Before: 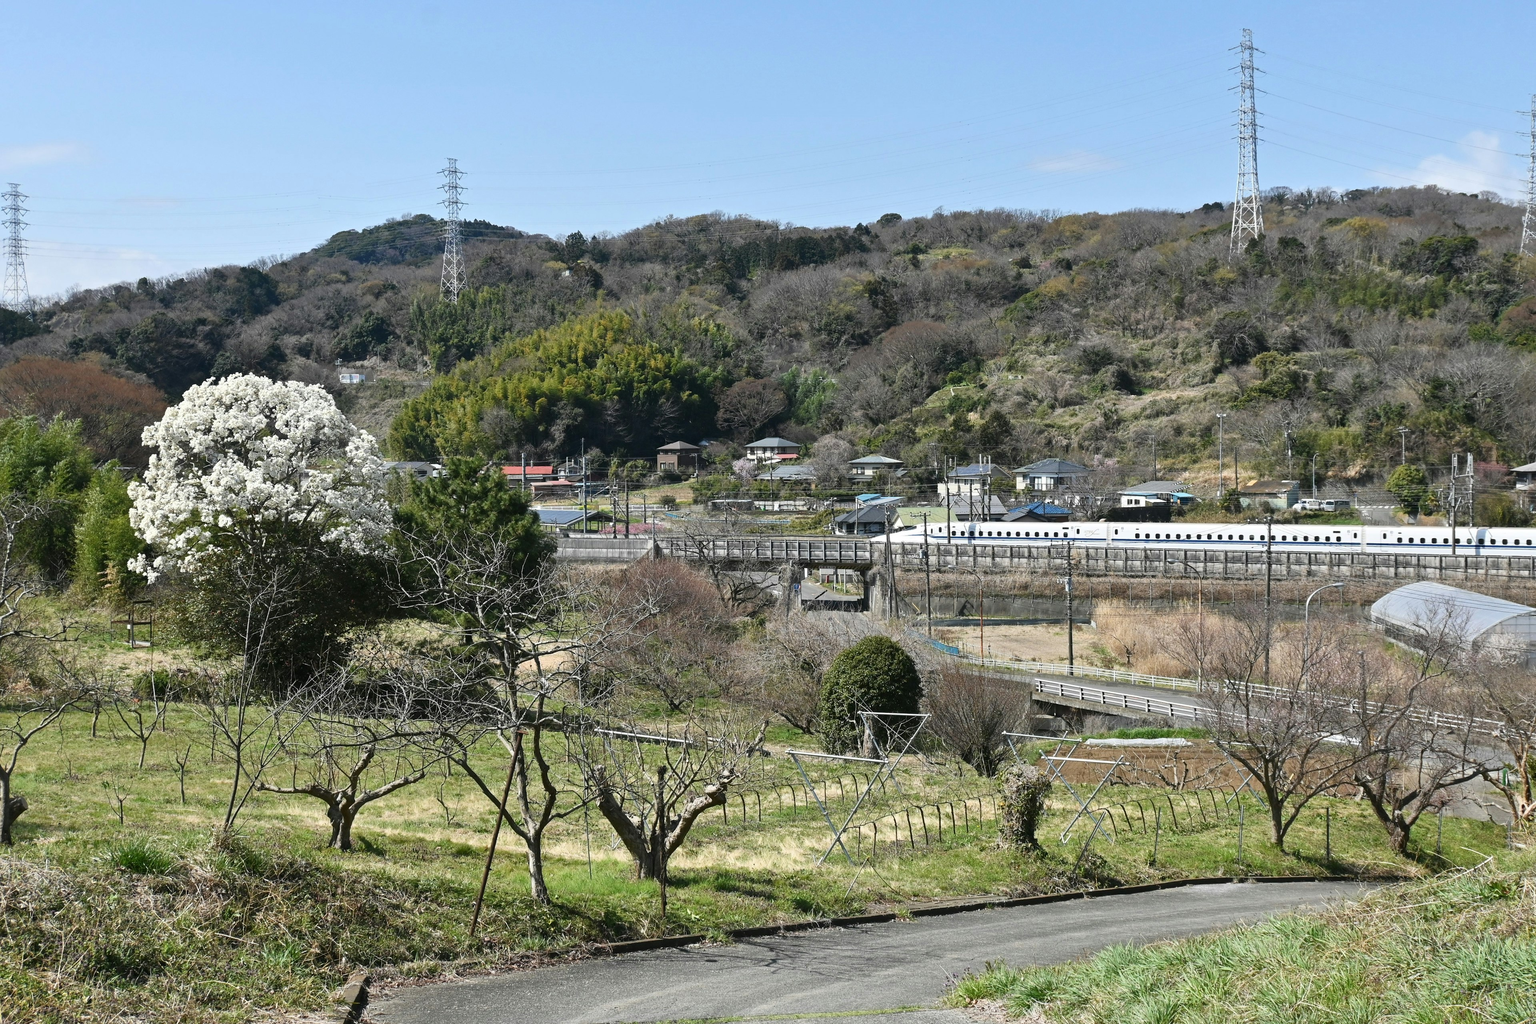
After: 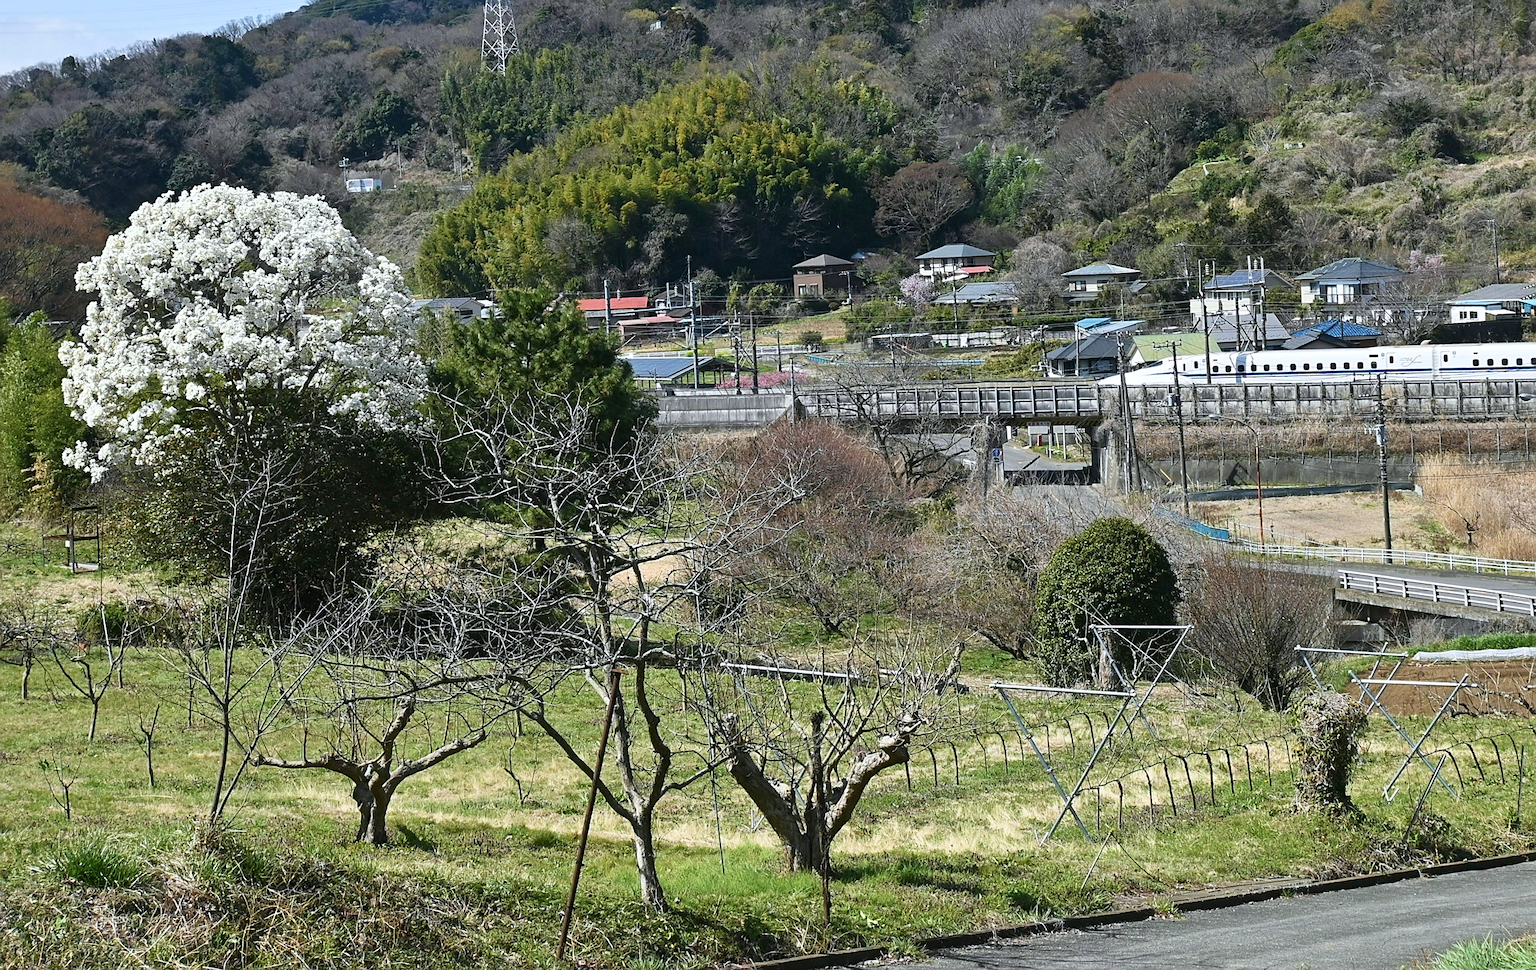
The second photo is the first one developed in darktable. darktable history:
rotate and perspective: rotation -2.22°, lens shift (horizontal) -0.022, automatic cropping off
crop: left 6.488%, top 27.668%, right 24.183%, bottom 8.656%
color calibration: illuminant same as pipeline (D50), adaptation none (bypass), gamut compression 1.72
velvia: on, module defaults
sharpen: on, module defaults
white balance: red 0.98, blue 1.034
